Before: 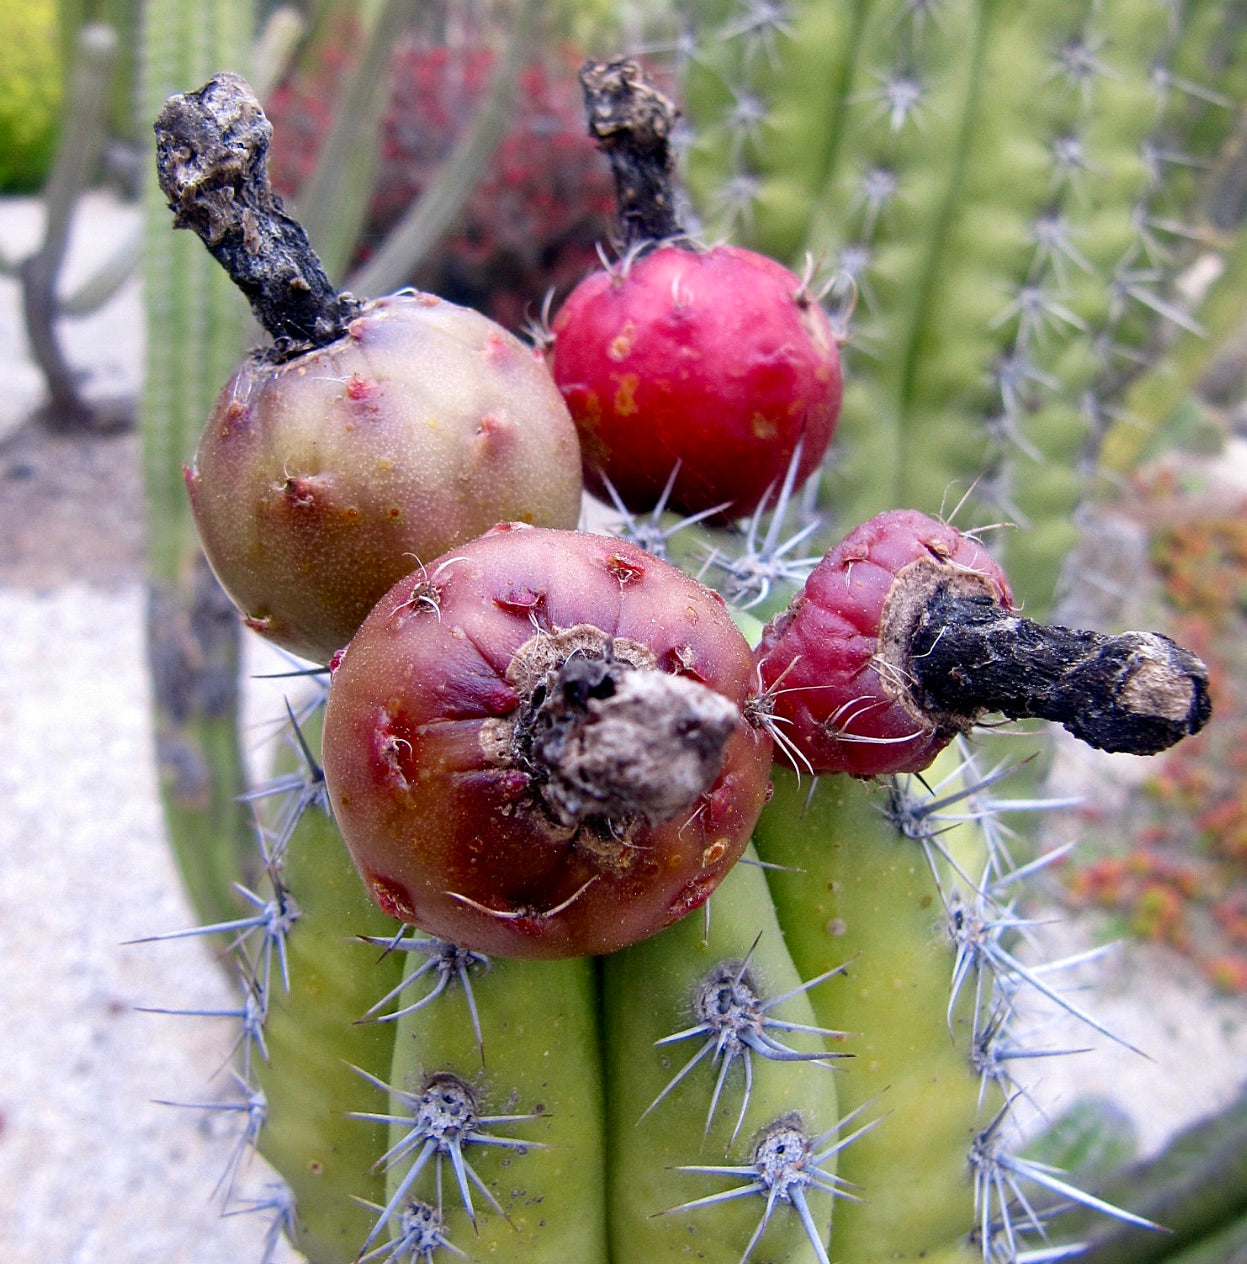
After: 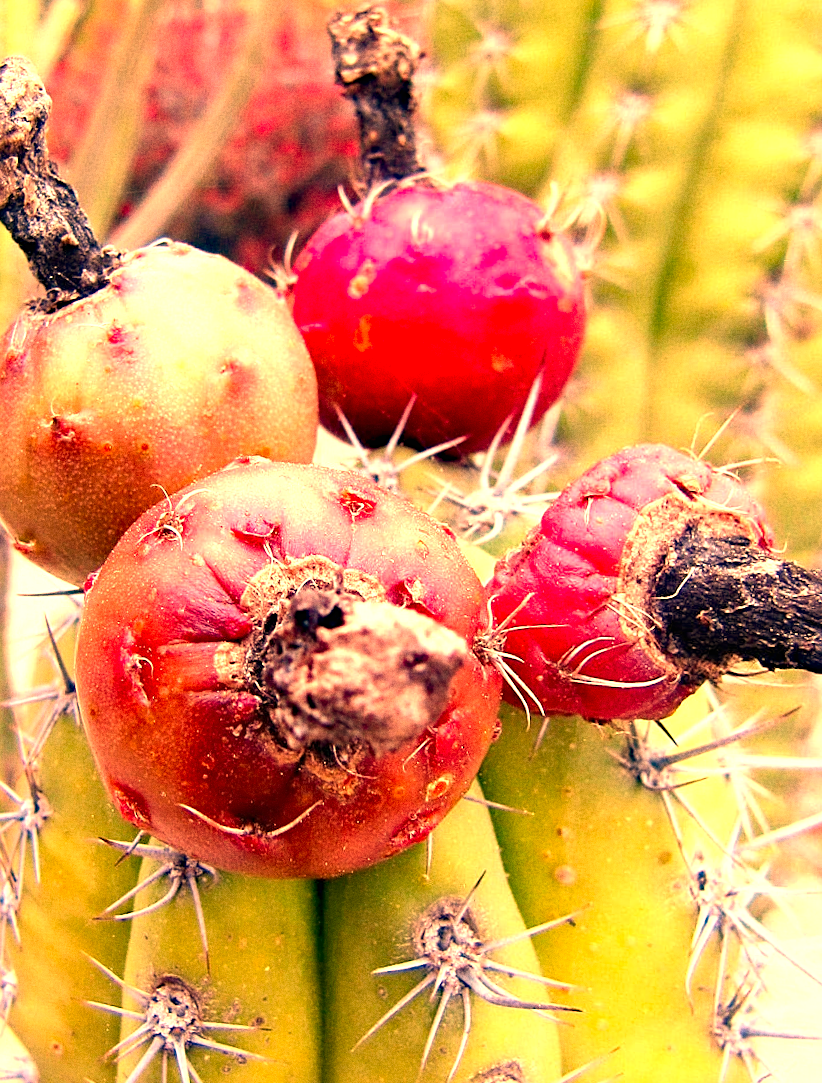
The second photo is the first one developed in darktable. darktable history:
grain: coarseness 0.09 ISO
crop and rotate: left 13.537%, right 19.796%
exposure: black level correction 0, exposure 1.5 EV, compensate exposure bias true, compensate highlight preservation false
shadows and highlights: radius 121.13, shadows 21.4, white point adjustment -9.72, highlights -14.39, soften with gaussian
sharpen: amount 0.2
white balance: red 1.467, blue 0.684
rotate and perspective: rotation 1.69°, lens shift (vertical) -0.023, lens shift (horizontal) -0.291, crop left 0.025, crop right 0.988, crop top 0.092, crop bottom 0.842
haze removal: compatibility mode true, adaptive false
